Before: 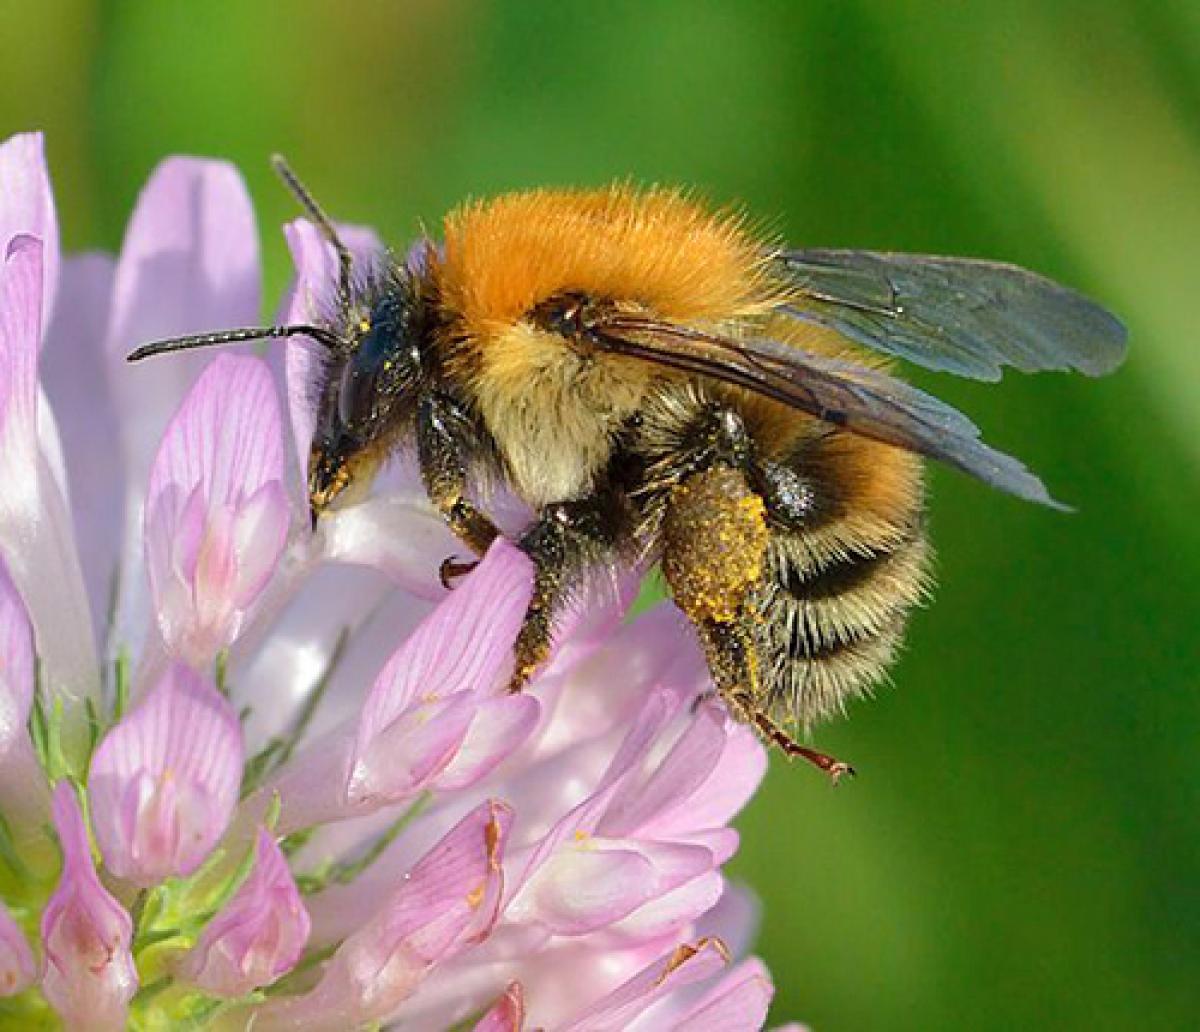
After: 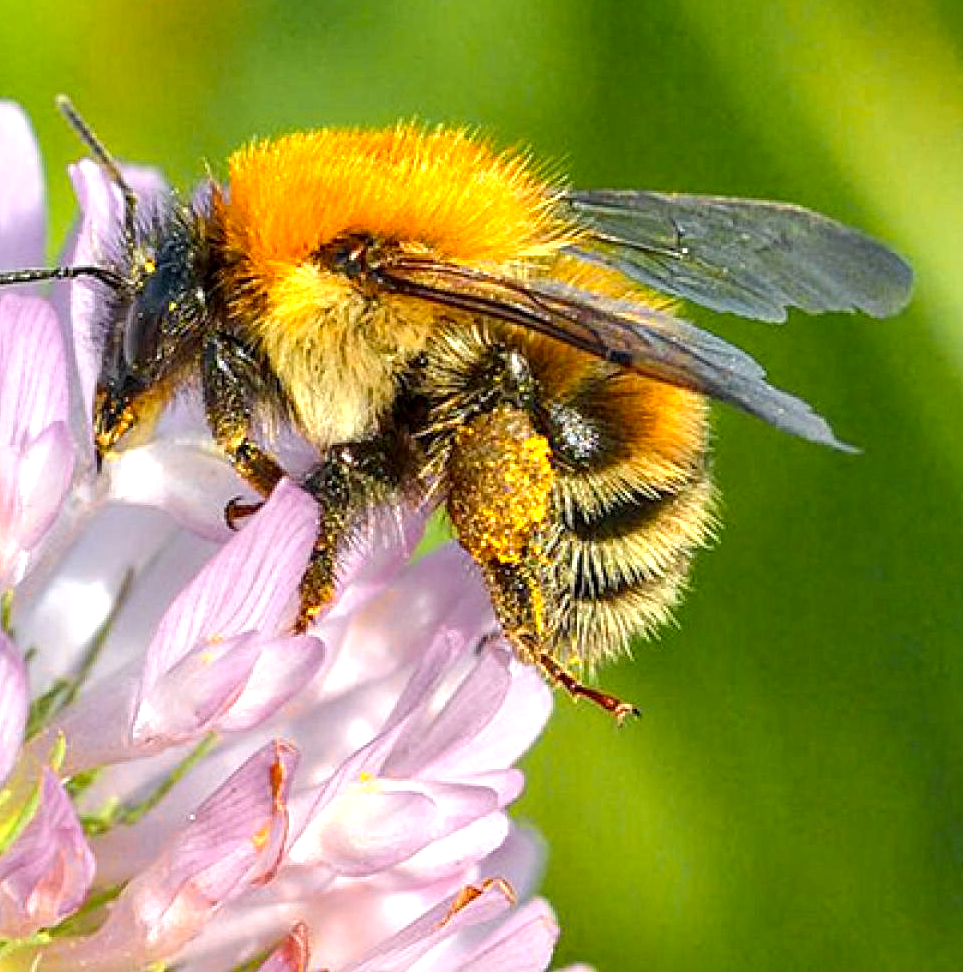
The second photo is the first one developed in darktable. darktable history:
color zones: curves: ch0 [(0, 0.511) (0.143, 0.531) (0.286, 0.56) (0.429, 0.5) (0.571, 0.5) (0.714, 0.5) (0.857, 0.5) (1, 0.5)]; ch1 [(0, 0.525) (0.143, 0.705) (0.286, 0.715) (0.429, 0.35) (0.571, 0.35) (0.714, 0.35) (0.857, 0.4) (1, 0.4)]; ch2 [(0, 0.572) (0.143, 0.512) (0.286, 0.473) (0.429, 0.45) (0.571, 0.5) (0.714, 0.5) (0.857, 0.518) (1, 0.518)]
crop and rotate: left 17.959%, top 5.771%, right 1.742%
exposure: black level correction 0, exposure 0.5 EV, compensate highlight preservation false
contrast equalizer: octaves 7, y [[0.6 ×6], [0.55 ×6], [0 ×6], [0 ×6], [0 ×6]], mix 0.15
local contrast: on, module defaults
